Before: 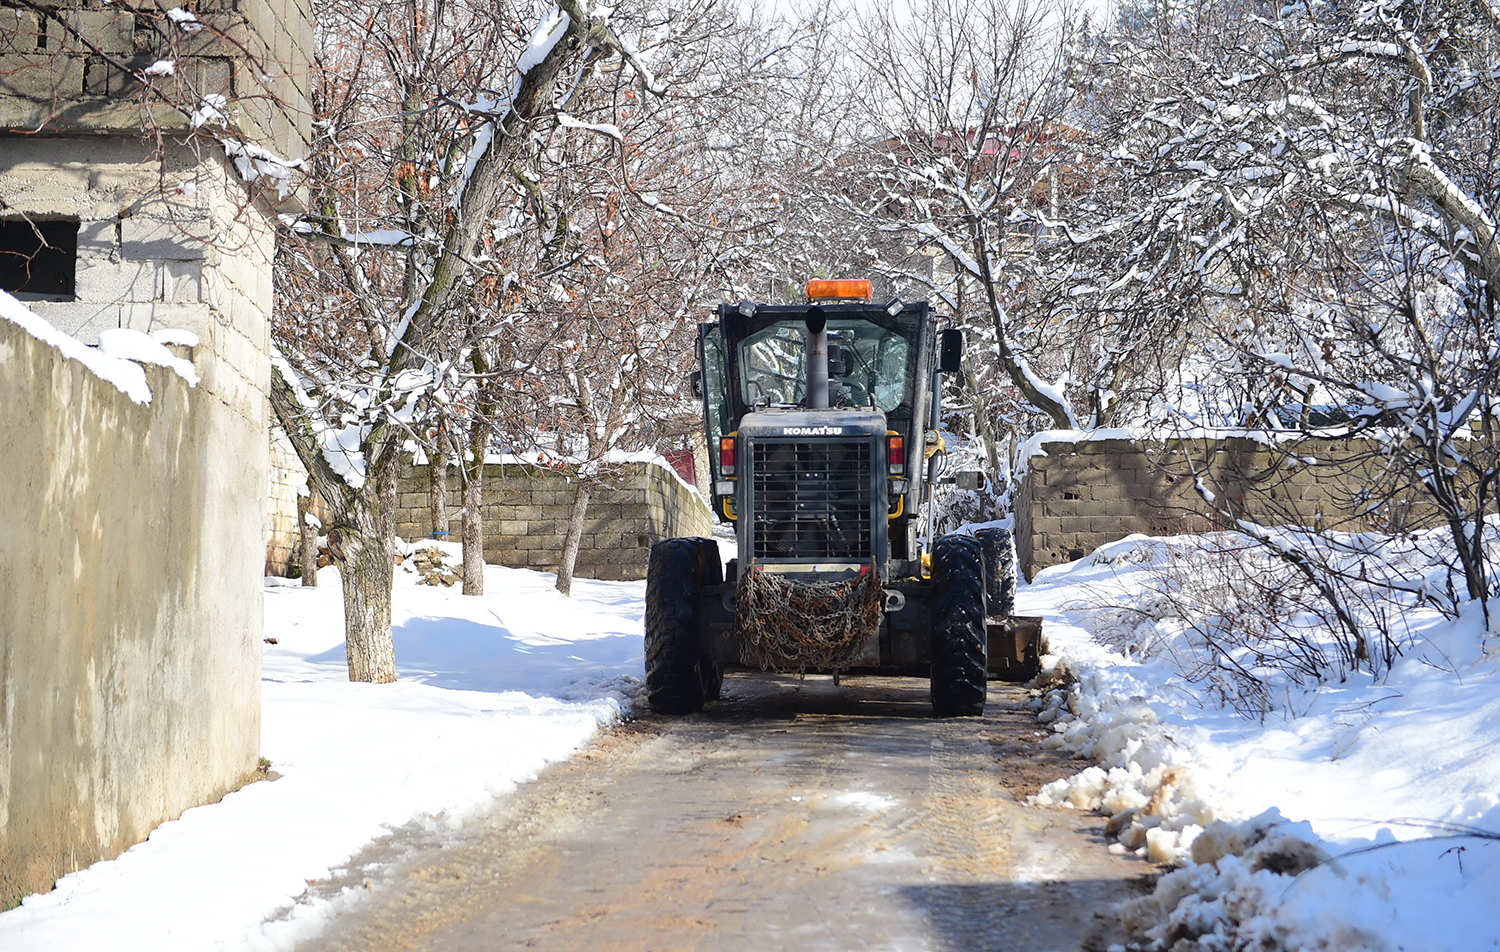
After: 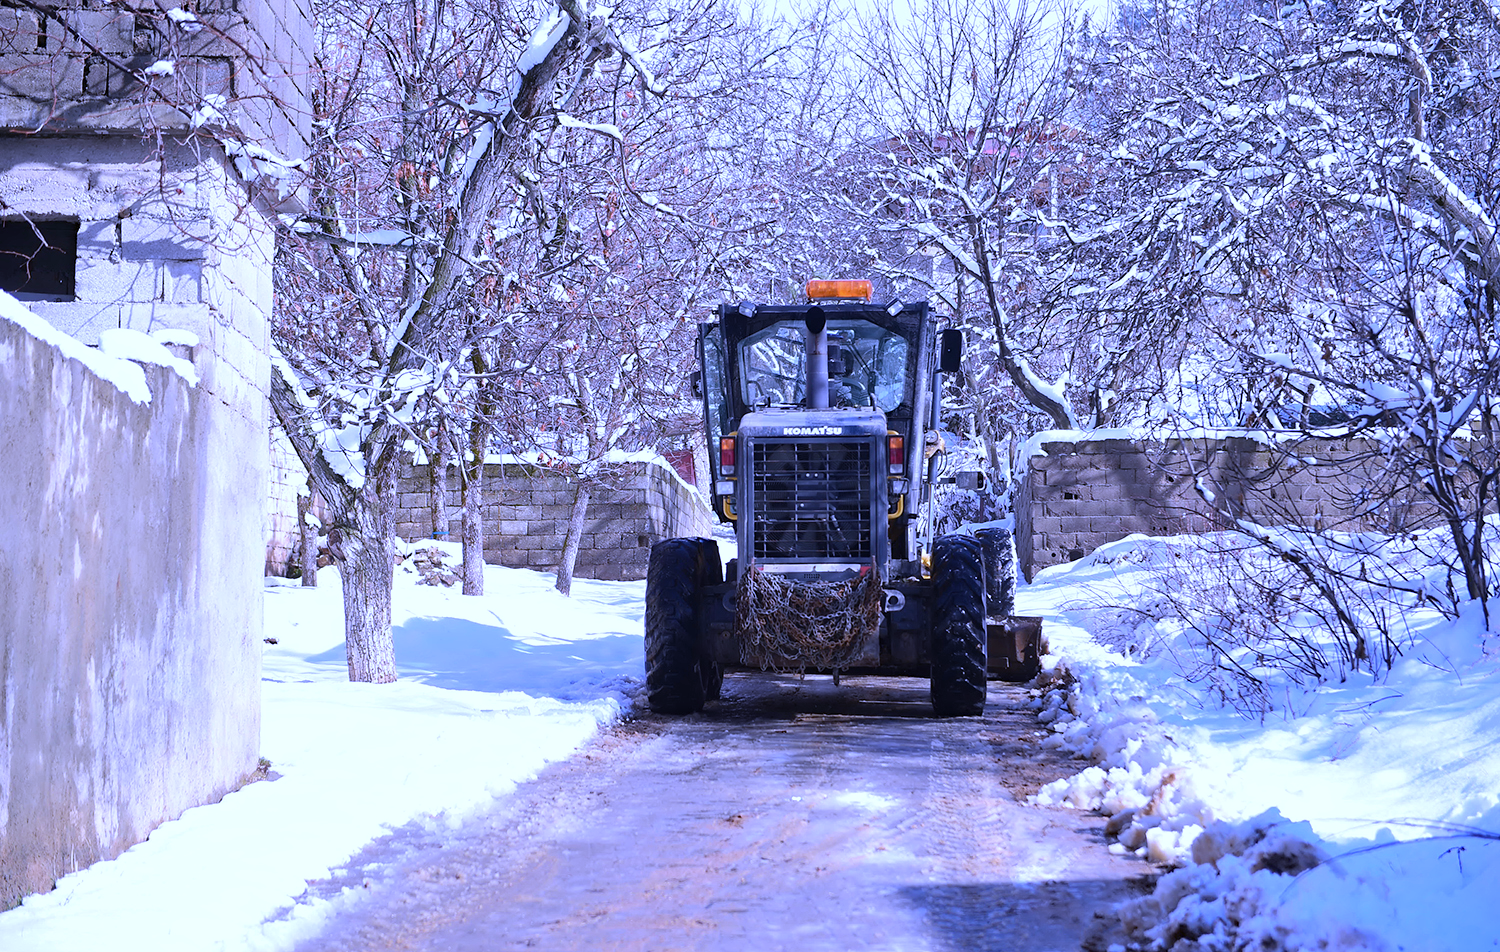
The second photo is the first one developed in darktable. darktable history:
white balance: red 0.98, blue 1.61
color correction: highlights a* -0.772, highlights b* -8.92
contrast brightness saturation: saturation -0.1
haze removal: compatibility mode true, adaptive false
